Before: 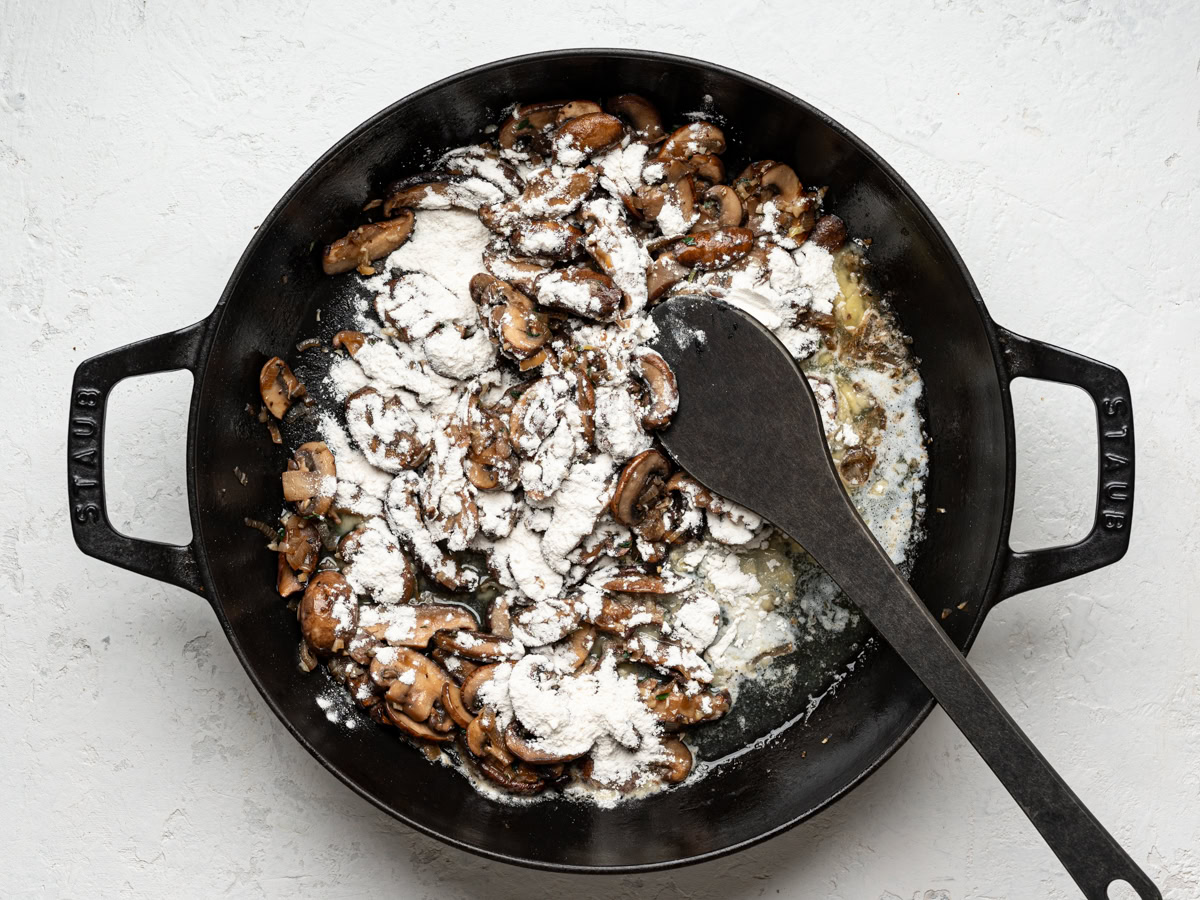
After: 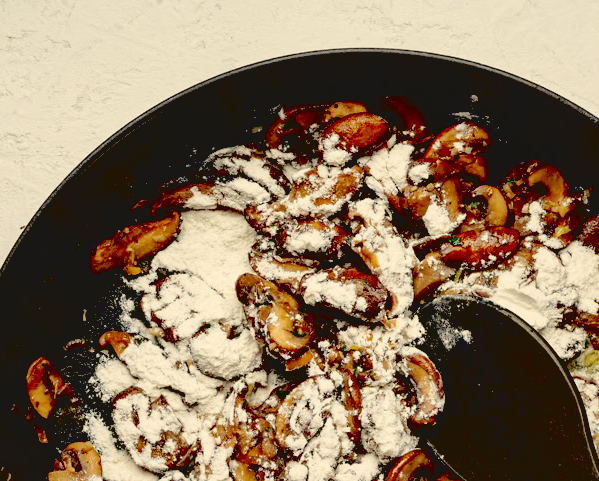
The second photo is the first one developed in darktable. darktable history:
crop: left 19.559%, right 30.517%, bottom 46.495%
local contrast: mode bilateral grid, contrast 21, coarseness 51, detail 119%, midtone range 0.2
contrast brightness saturation: contrast -0.093, saturation -0.097
shadows and highlights: highlights color adjustment 89.36%
exposure: black level correction 0.058, compensate highlight preservation false
color correction: highlights a* 1.36, highlights b* 17.52
tone curve: curves: ch0 [(0, 0) (0.003, 0.005) (0.011, 0.013) (0.025, 0.027) (0.044, 0.044) (0.069, 0.06) (0.1, 0.081) (0.136, 0.114) (0.177, 0.16) (0.224, 0.211) (0.277, 0.277) (0.335, 0.354) (0.399, 0.435) (0.468, 0.538) (0.543, 0.626) (0.623, 0.708) (0.709, 0.789) (0.801, 0.867) (0.898, 0.935) (1, 1)], preserve colors none
